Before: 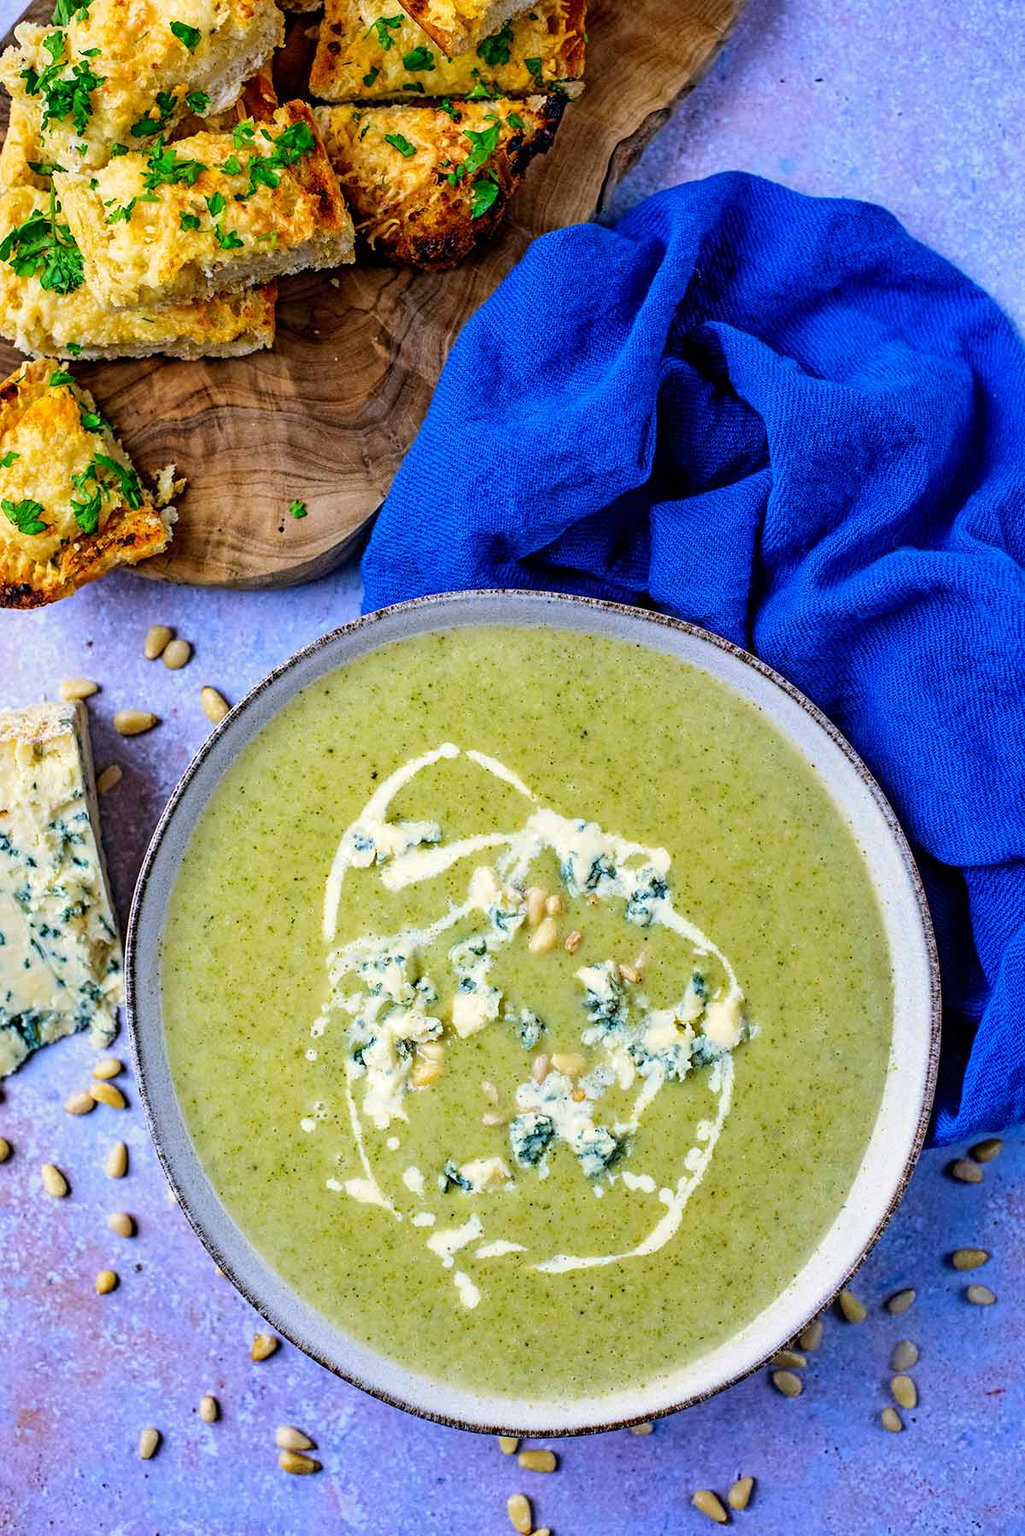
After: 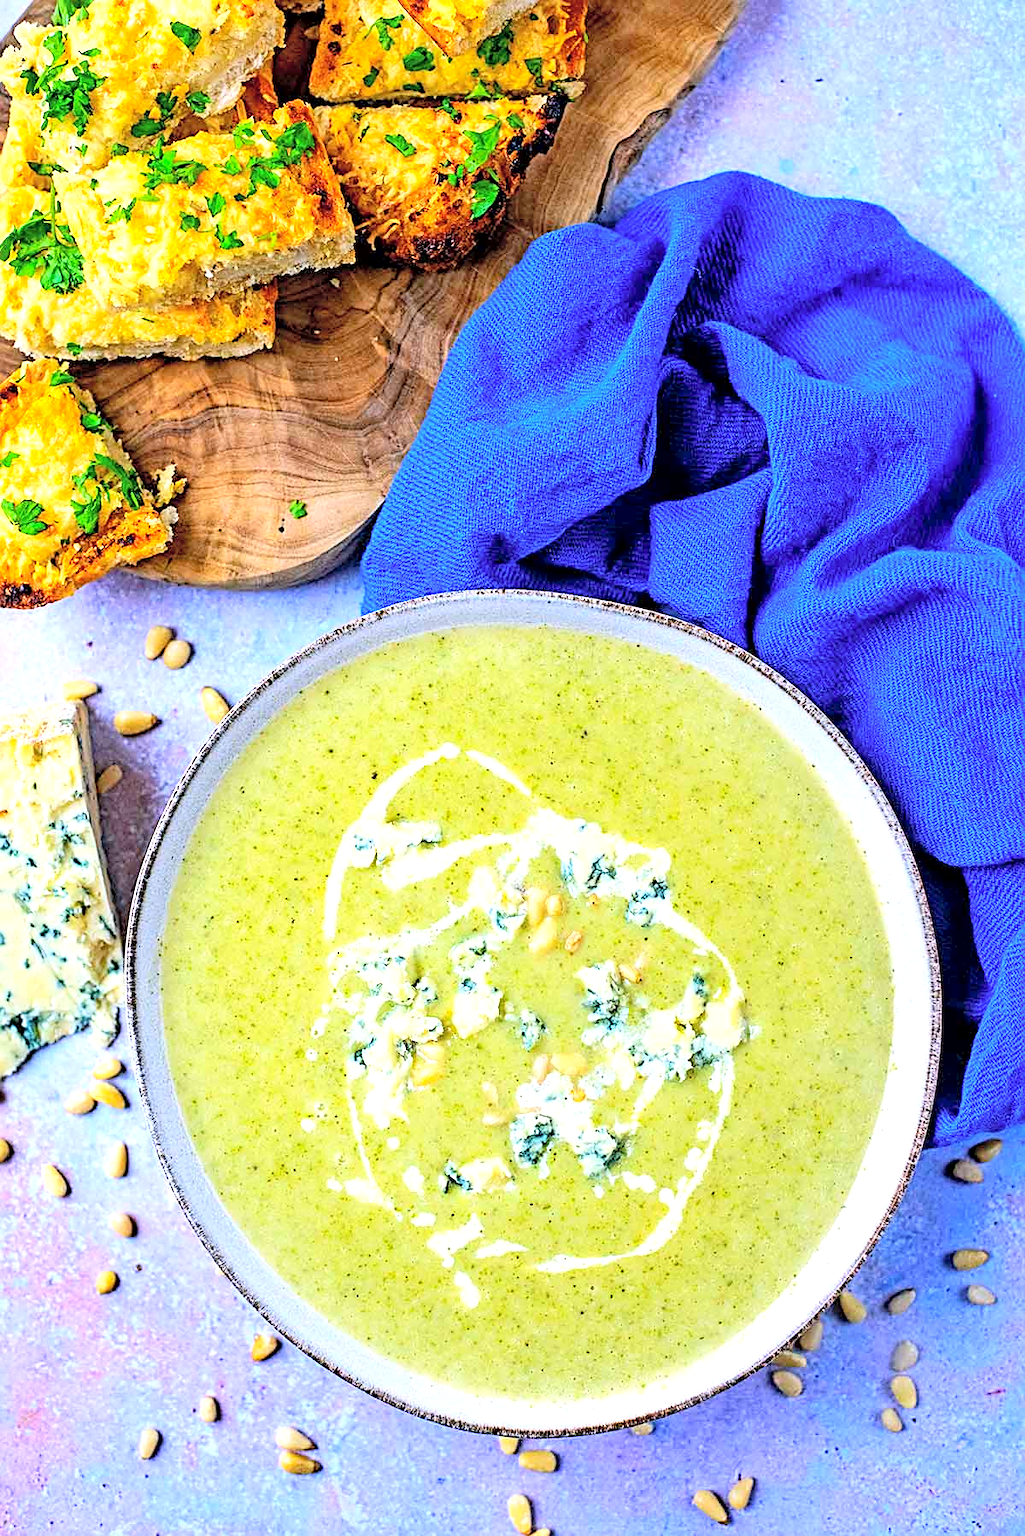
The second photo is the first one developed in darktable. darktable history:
contrast brightness saturation: contrast 0.1, brightness 0.3, saturation 0.14
exposure: black level correction 0.001, exposure 0.675 EV, compensate highlight preservation false
sharpen: on, module defaults
